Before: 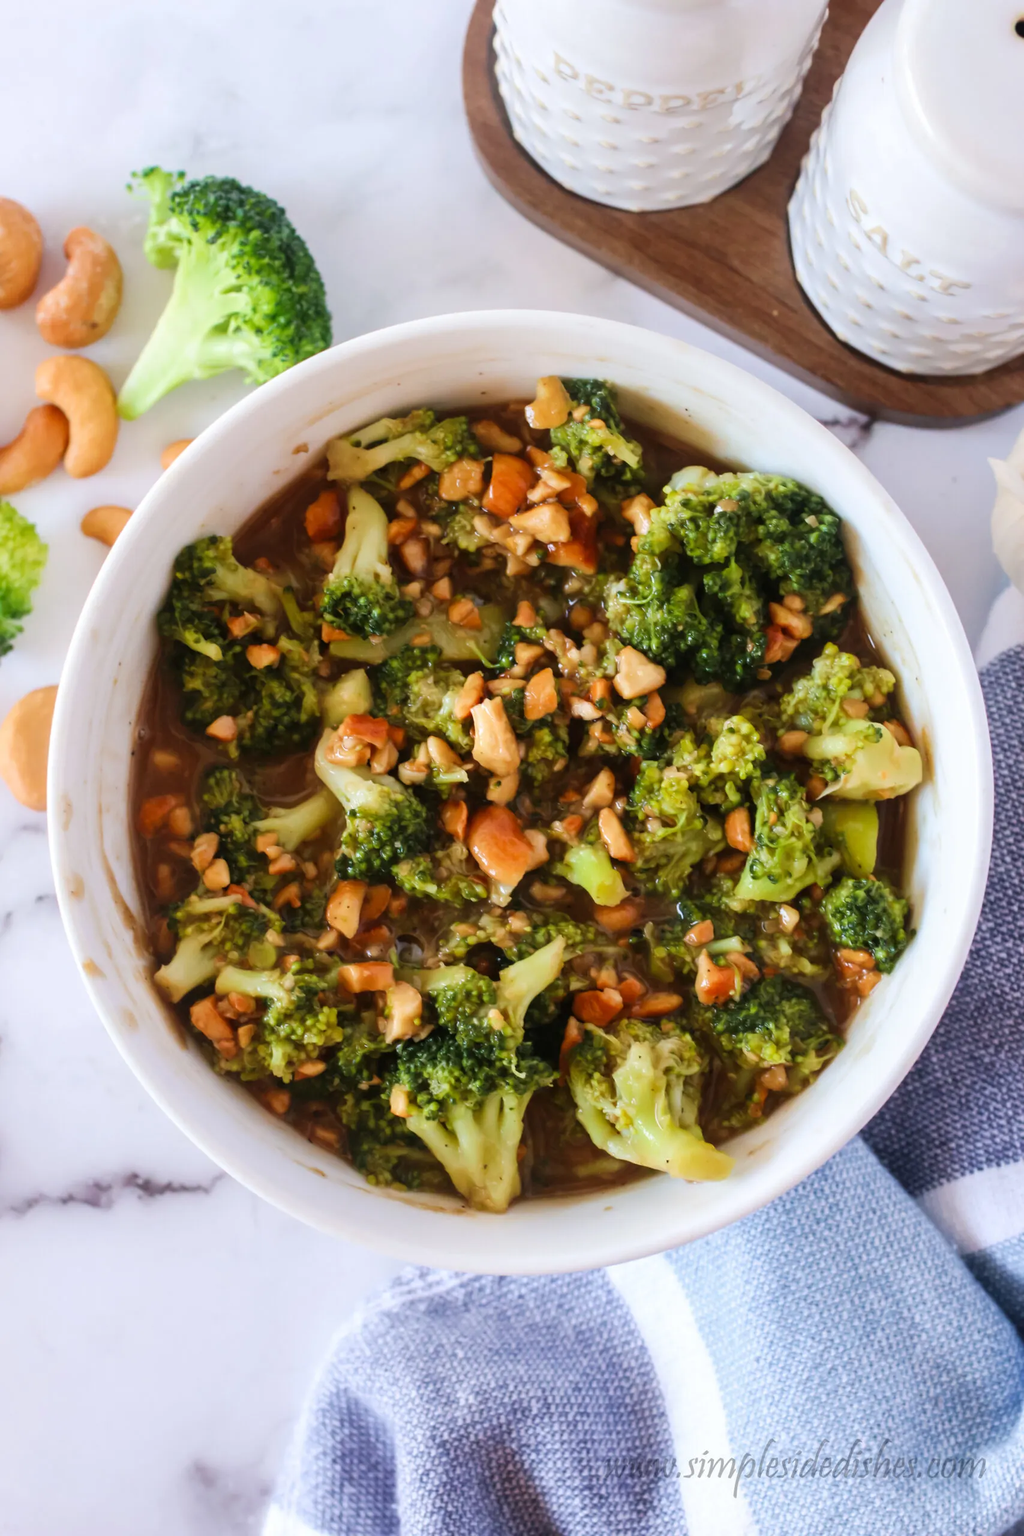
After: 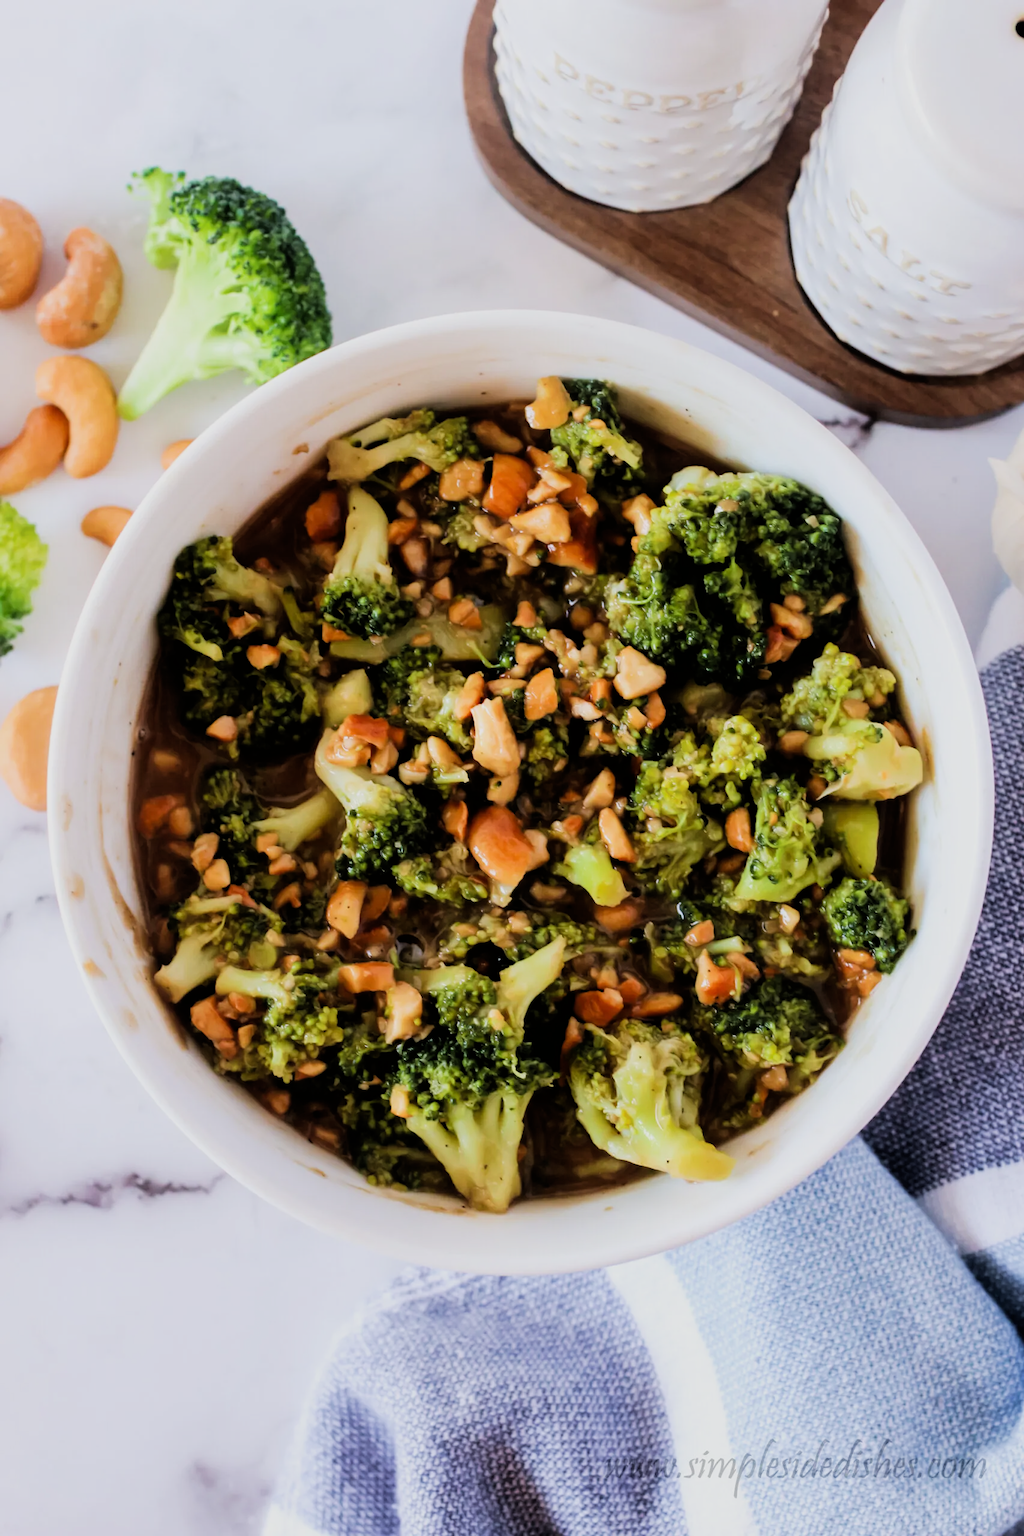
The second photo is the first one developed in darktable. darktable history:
filmic rgb: black relative exposure -5.08 EV, white relative exposure 3.98 EV, hardness 2.88, contrast 1.299, highlights saturation mix -29.96%
